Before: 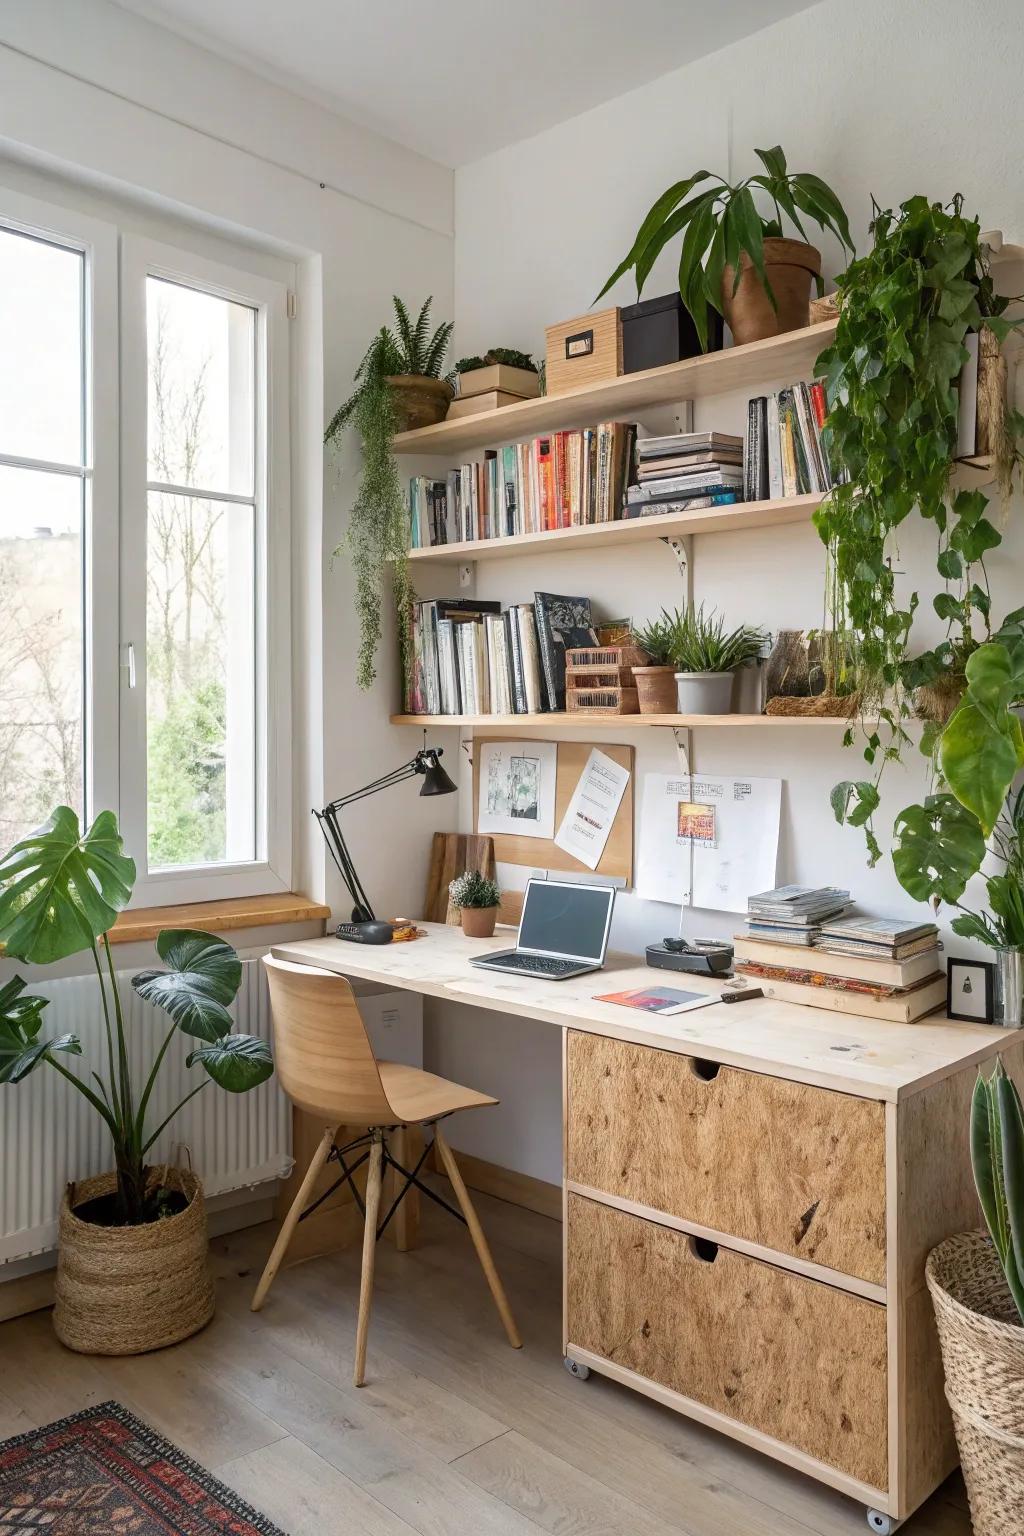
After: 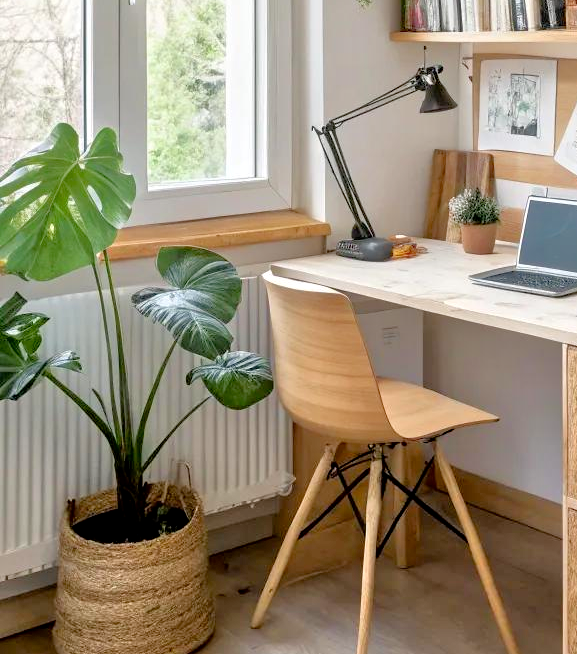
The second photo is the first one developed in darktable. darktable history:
exposure: black level correction 0.005, exposure 0.001 EV, compensate highlight preservation false
shadows and highlights: shadows 30.86, highlights 0, soften with gaussian
crop: top 44.483%, right 43.593%, bottom 12.892%
tone equalizer: -7 EV 0.15 EV, -6 EV 0.6 EV, -5 EV 1.15 EV, -4 EV 1.33 EV, -3 EV 1.15 EV, -2 EV 0.6 EV, -1 EV 0.15 EV, mask exposure compensation -0.5 EV
